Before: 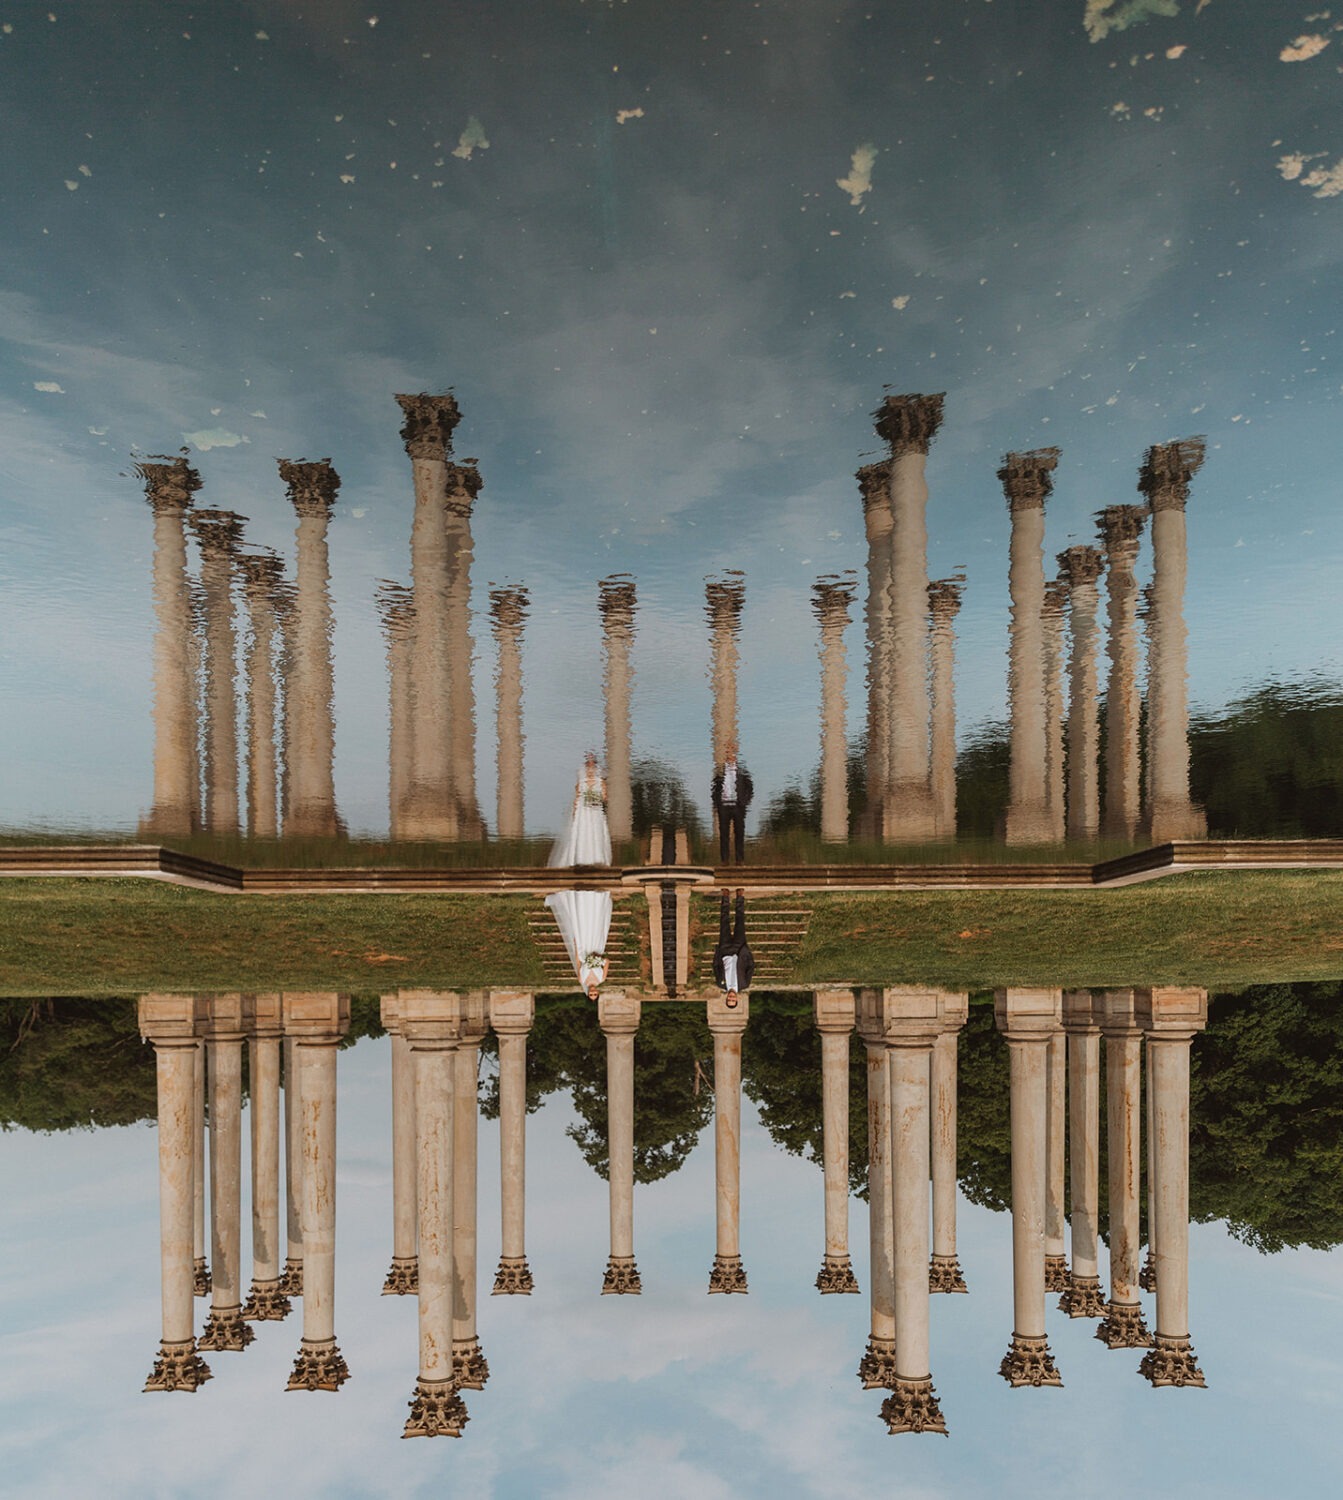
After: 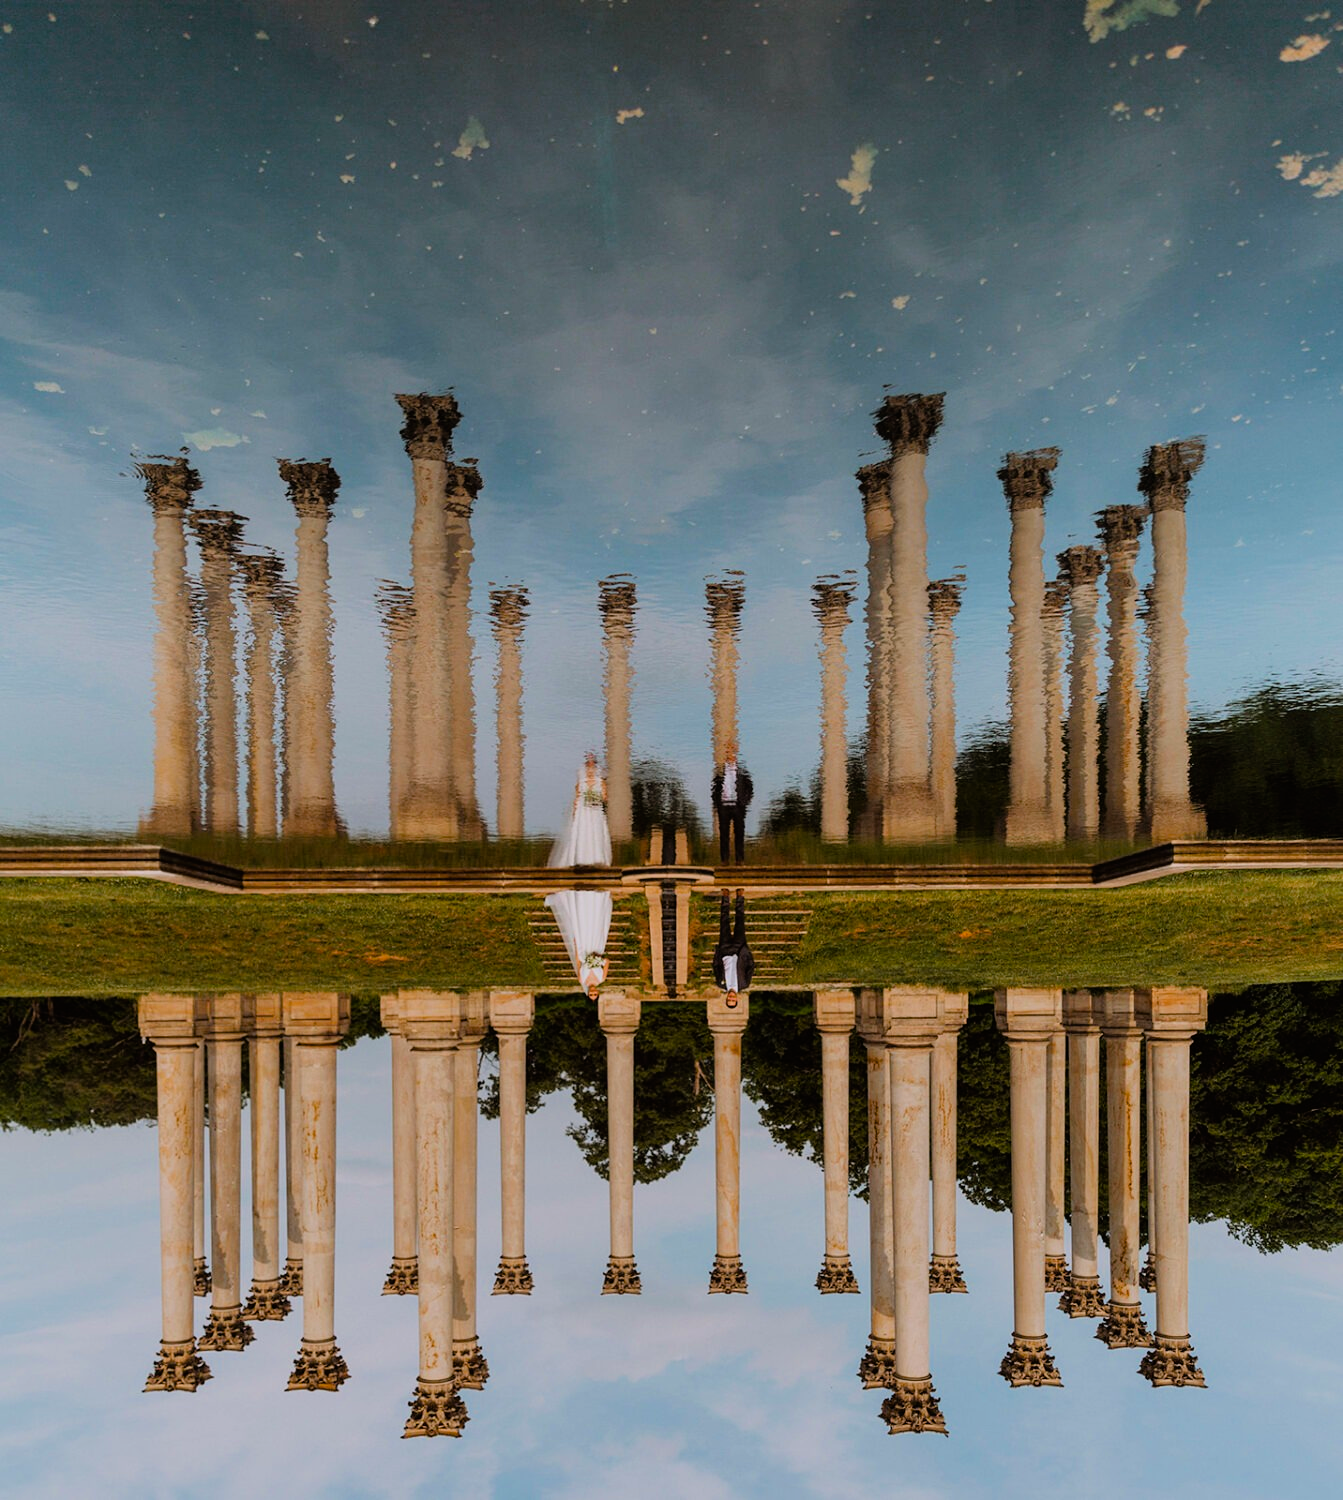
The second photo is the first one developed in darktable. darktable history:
filmic rgb: threshold 3 EV, hardness 4.17, latitude 50%, contrast 1.1, preserve chrominance max RGB, color science v6 (2022), contrast in shadows safe, contrast in highlights safe, enable highlight reconstruction true
color balance rgb: linear chroma grading › global chroma 15%, perceptual saturation grading › global saturation 30%
white balance: red 1.009, blue 1.027
